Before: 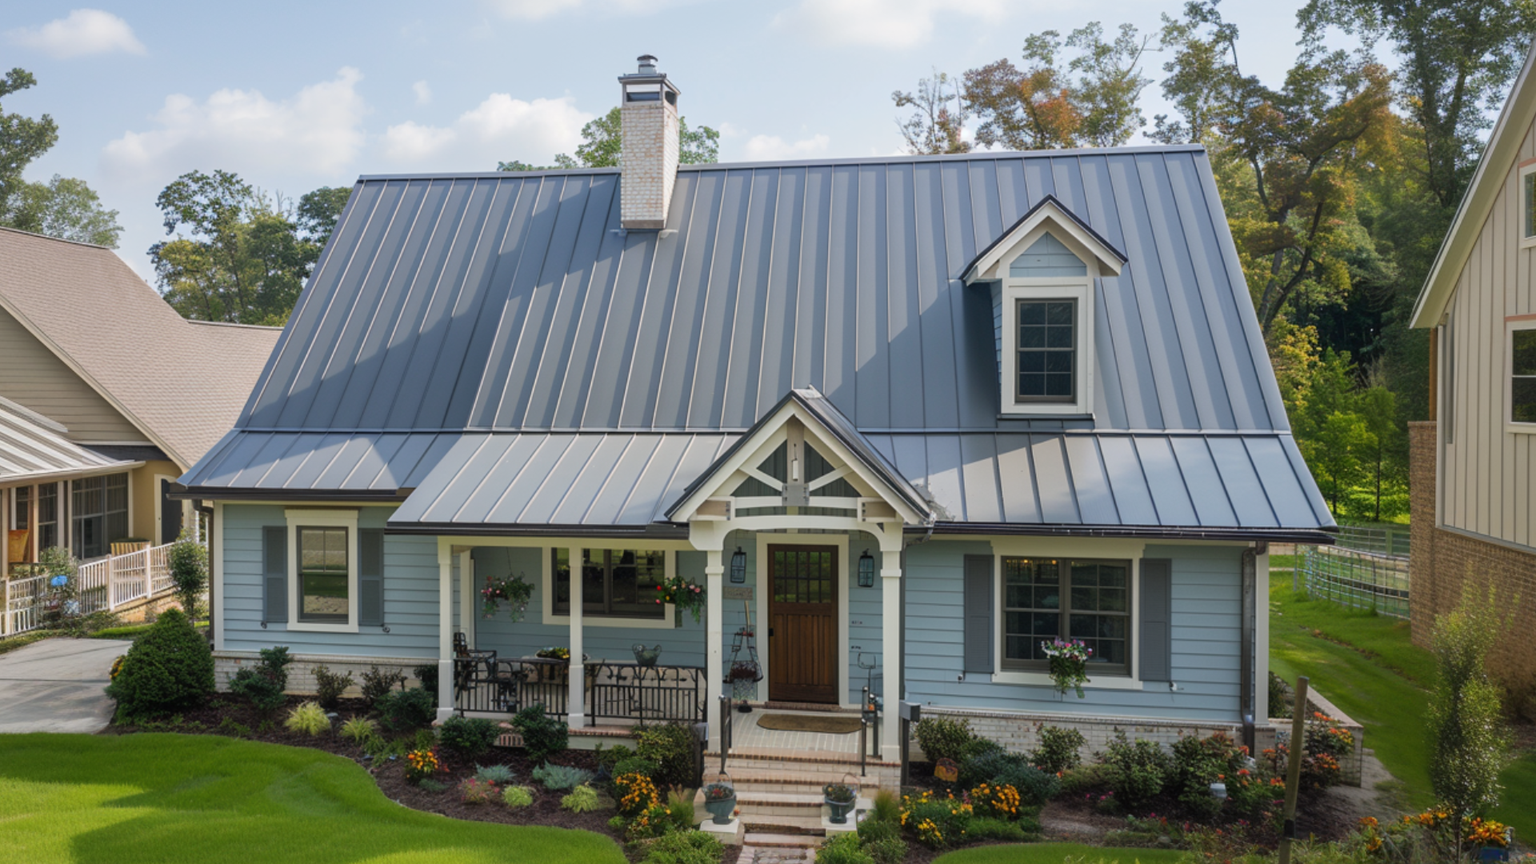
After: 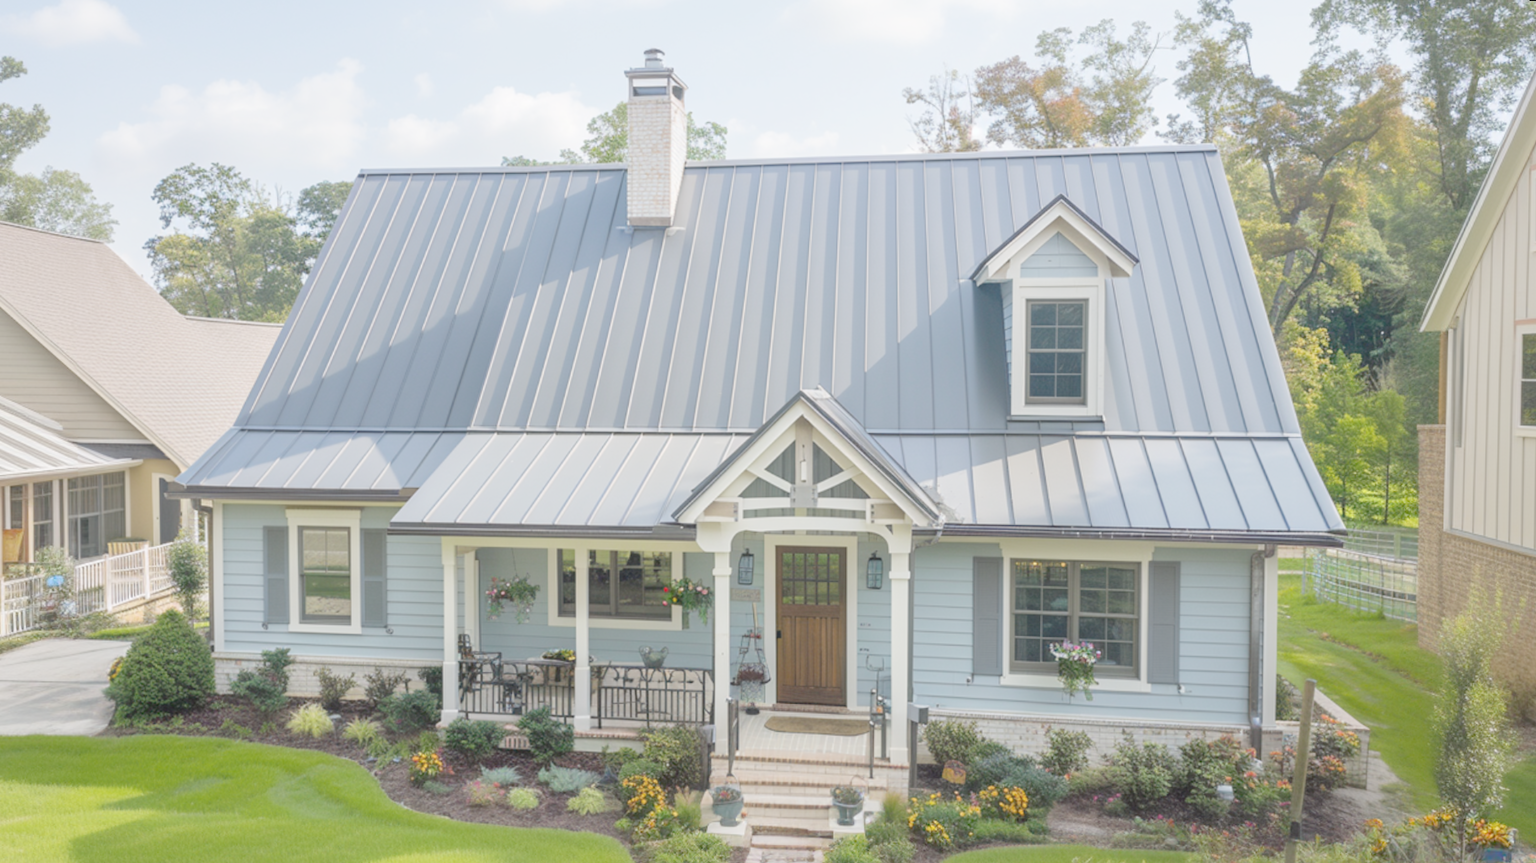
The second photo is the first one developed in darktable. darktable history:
rotate and perspective: rotation 0.174°, lens shift (vertical) 0.013, lens shift (horizontal) 0.019, shear 0.001, automatic cropping original format, crop left 0.007, crop right 0.991, crop top 0.016, crop bottom 0.997
